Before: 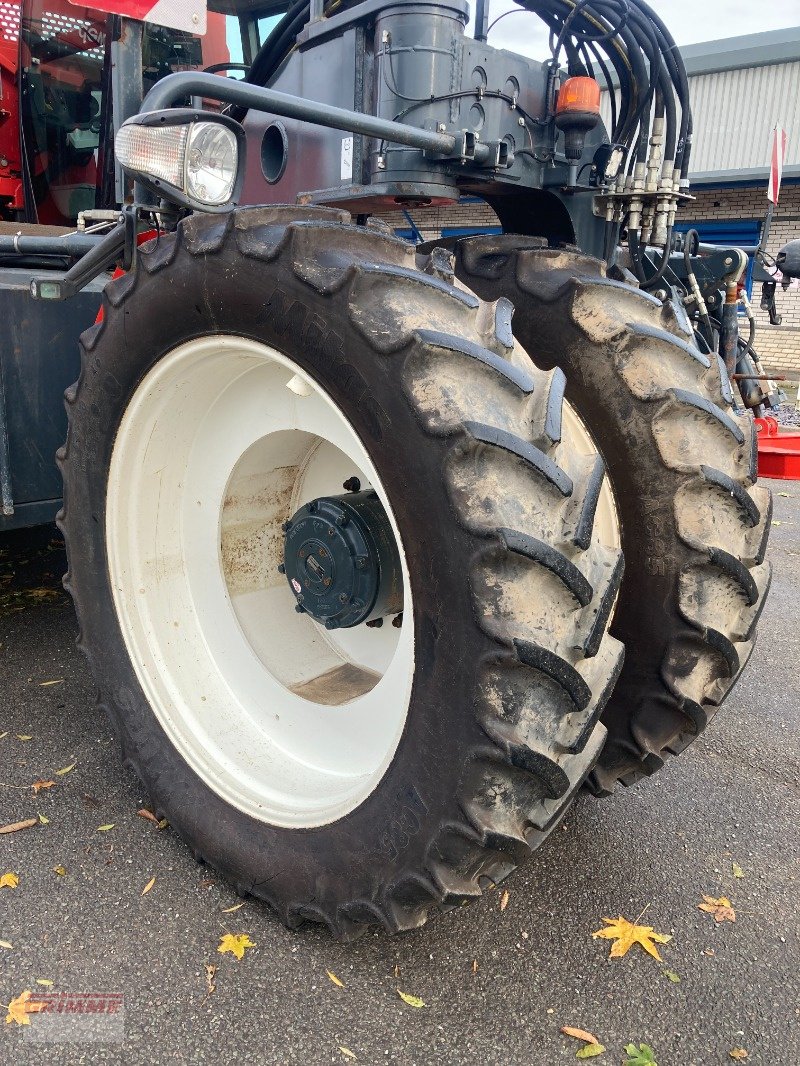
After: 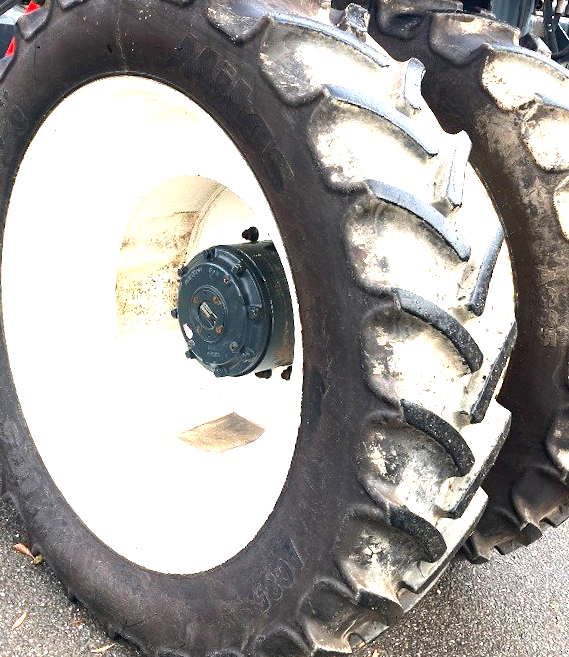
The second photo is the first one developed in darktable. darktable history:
color balance rgb: linear chroma grading › global chroma -15.212%, perceptual saturation grading › global saturation 25.857%, perceptual brilliance grading › global brilliance -5.243%, perceptual brilliance grading › highlights 24.145%, perceptual brilliance grading › mid-tones 7.339%, perceptual brilliance grading › shadows -4.723%
exposure: black level correction 0, exposure 1.001 EV, compensate exposure bias true, compensate highlight preservation false
crop and rotate: angle -4.02°, left 9.845%, top 20.816%, right 12.466%, bottom 11.906%
